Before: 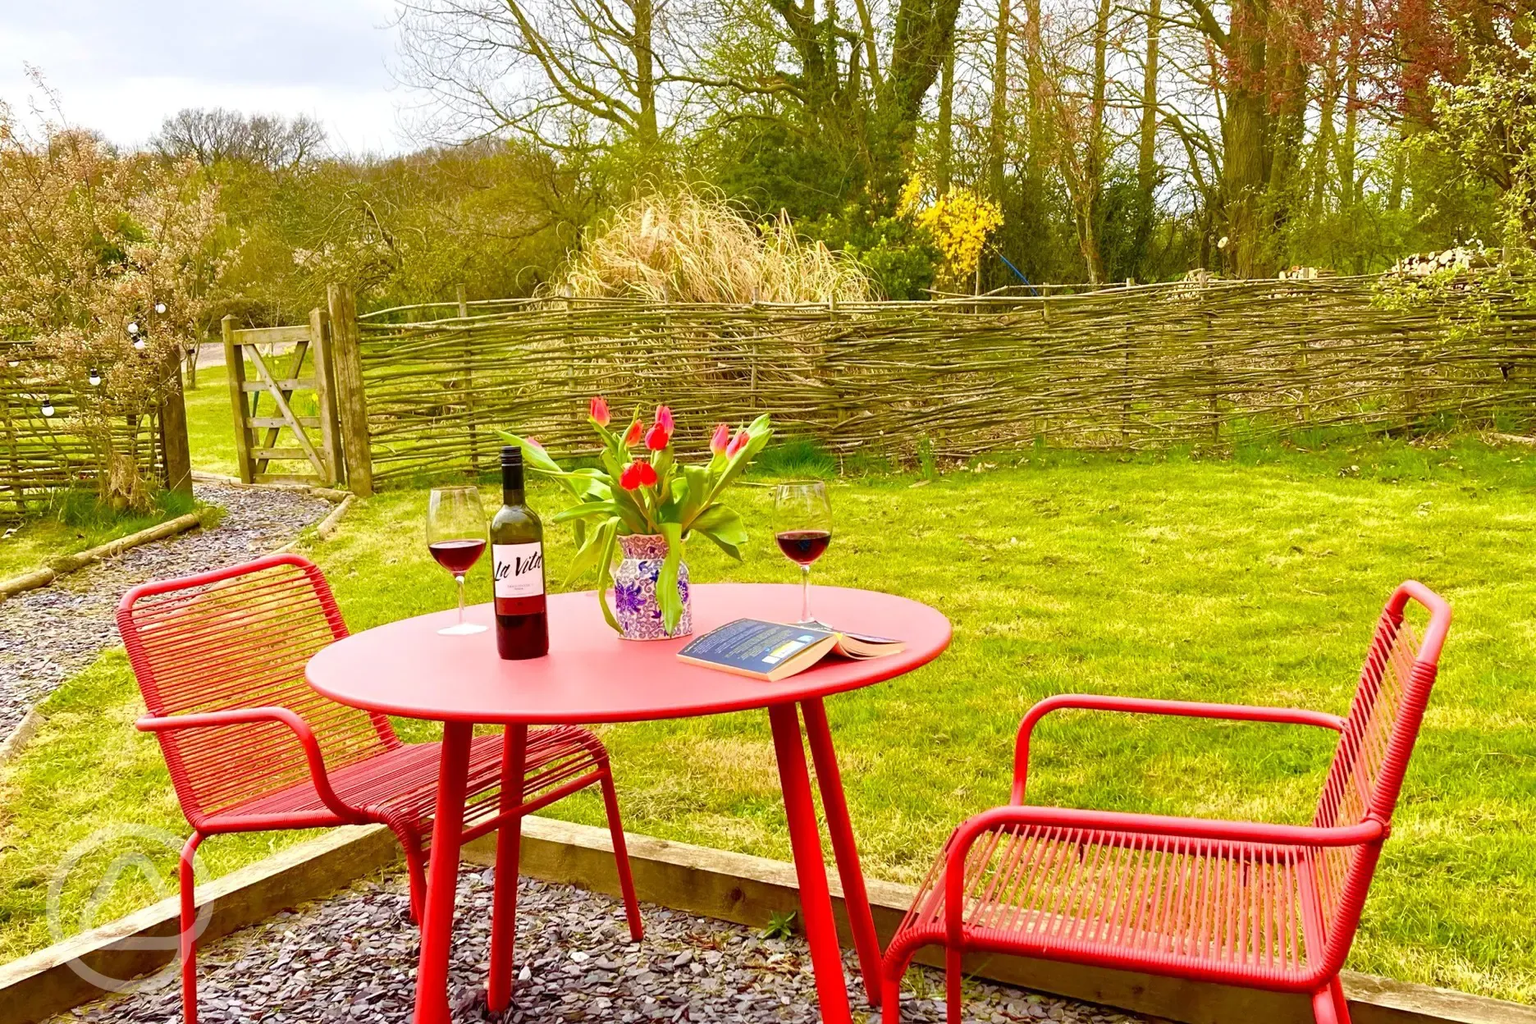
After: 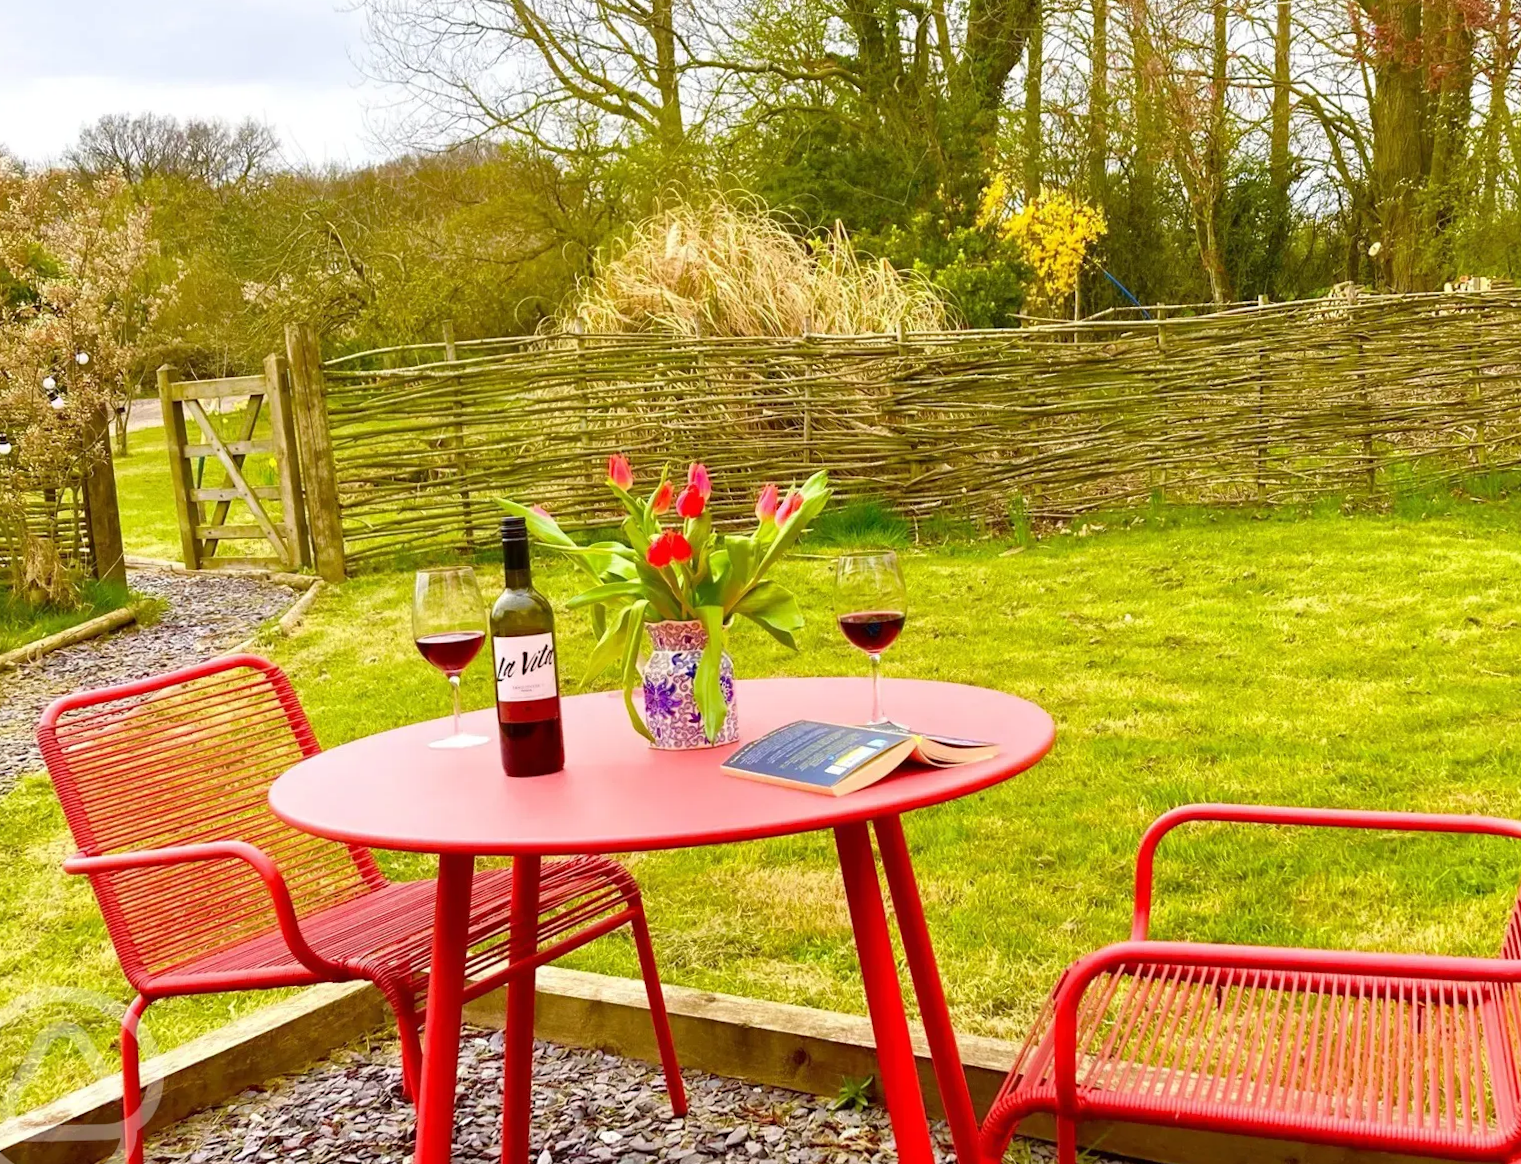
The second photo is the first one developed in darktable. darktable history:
crop and rotate: angle 1.28°, left 4.317%, top 1.194%, right 11.67%, bottom 2.386%
